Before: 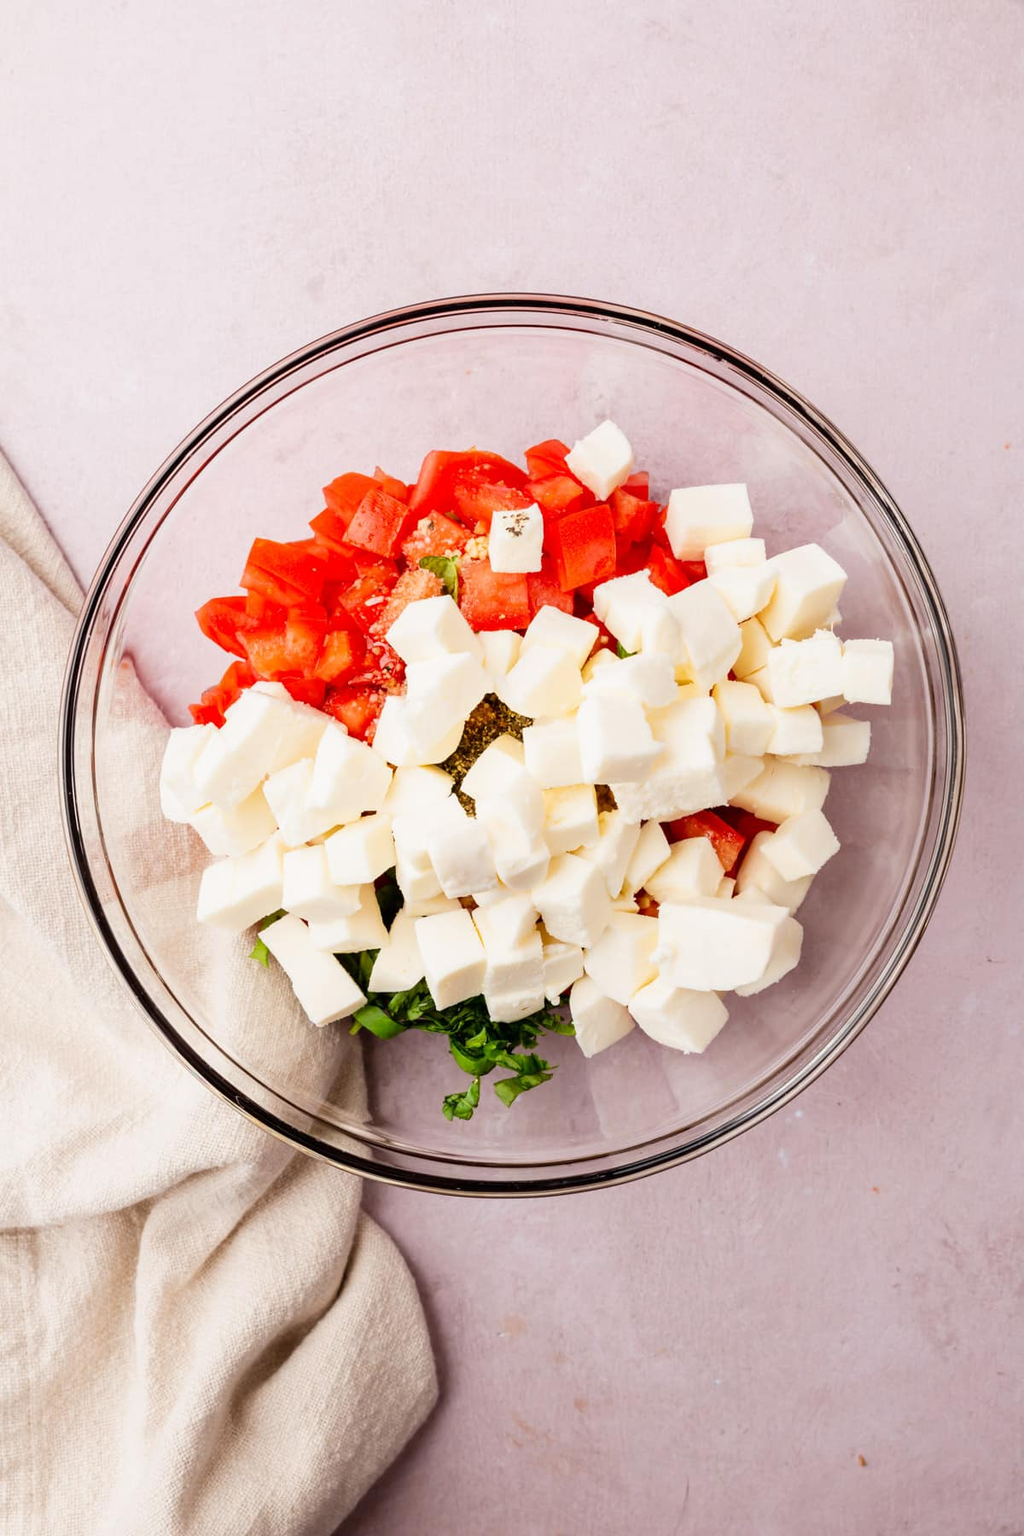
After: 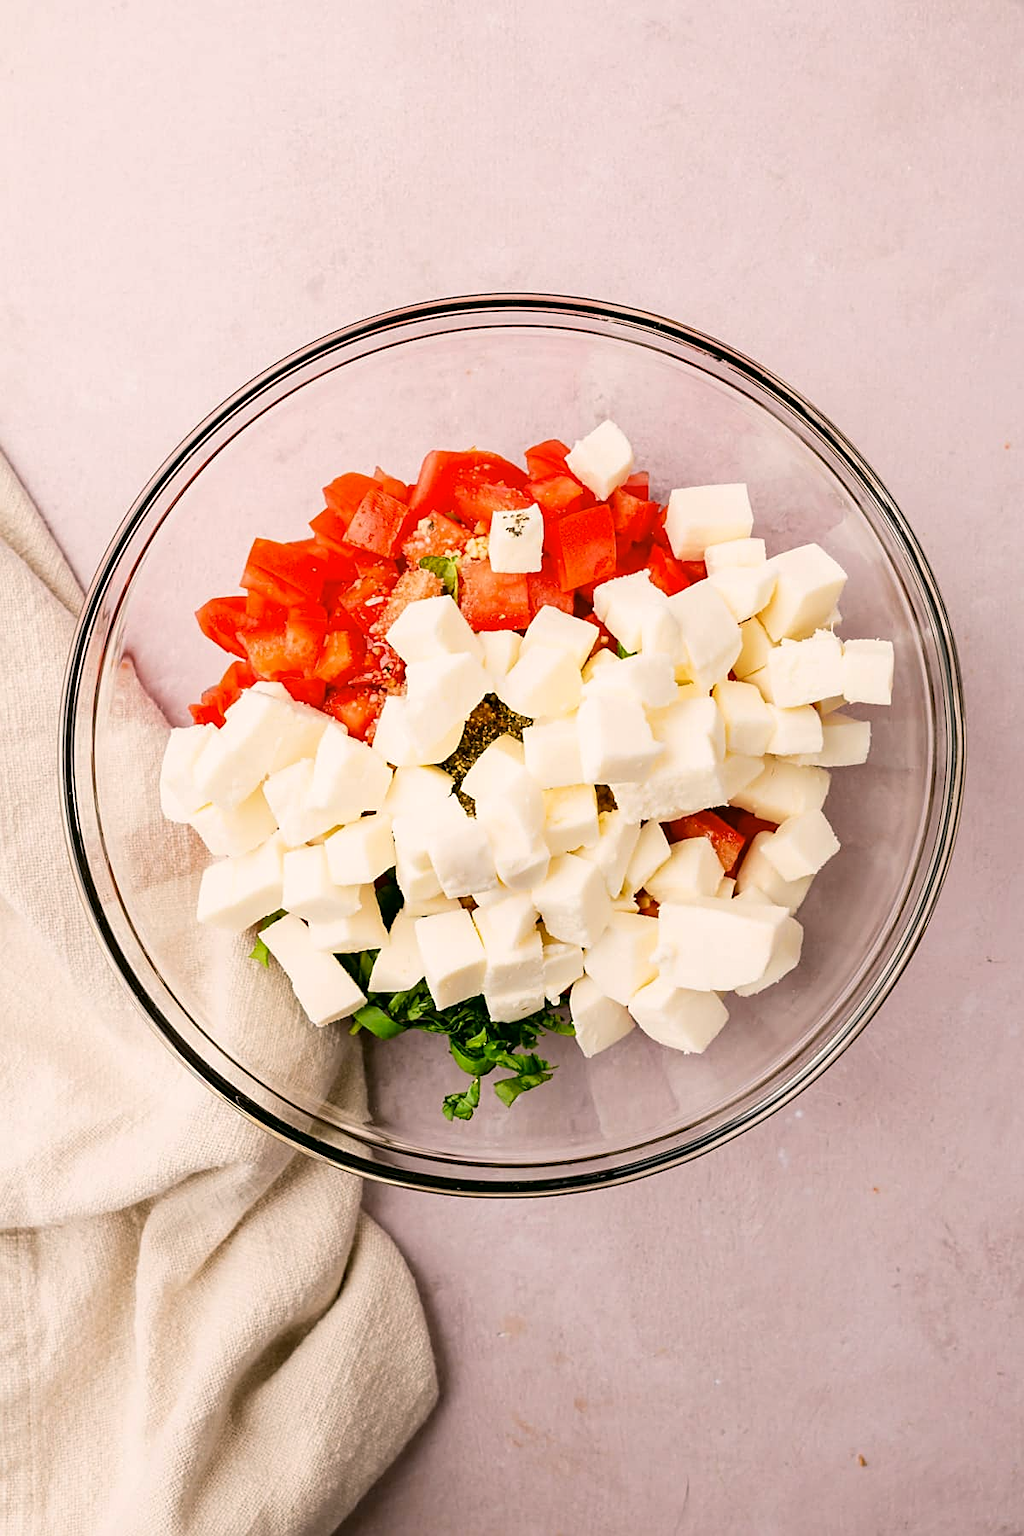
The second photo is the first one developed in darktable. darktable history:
sharpen: on, module defaults
color correction: highlights a* 4.2, highlights b* 4.91, shadows a* -6.94, shadows b* 4.73
